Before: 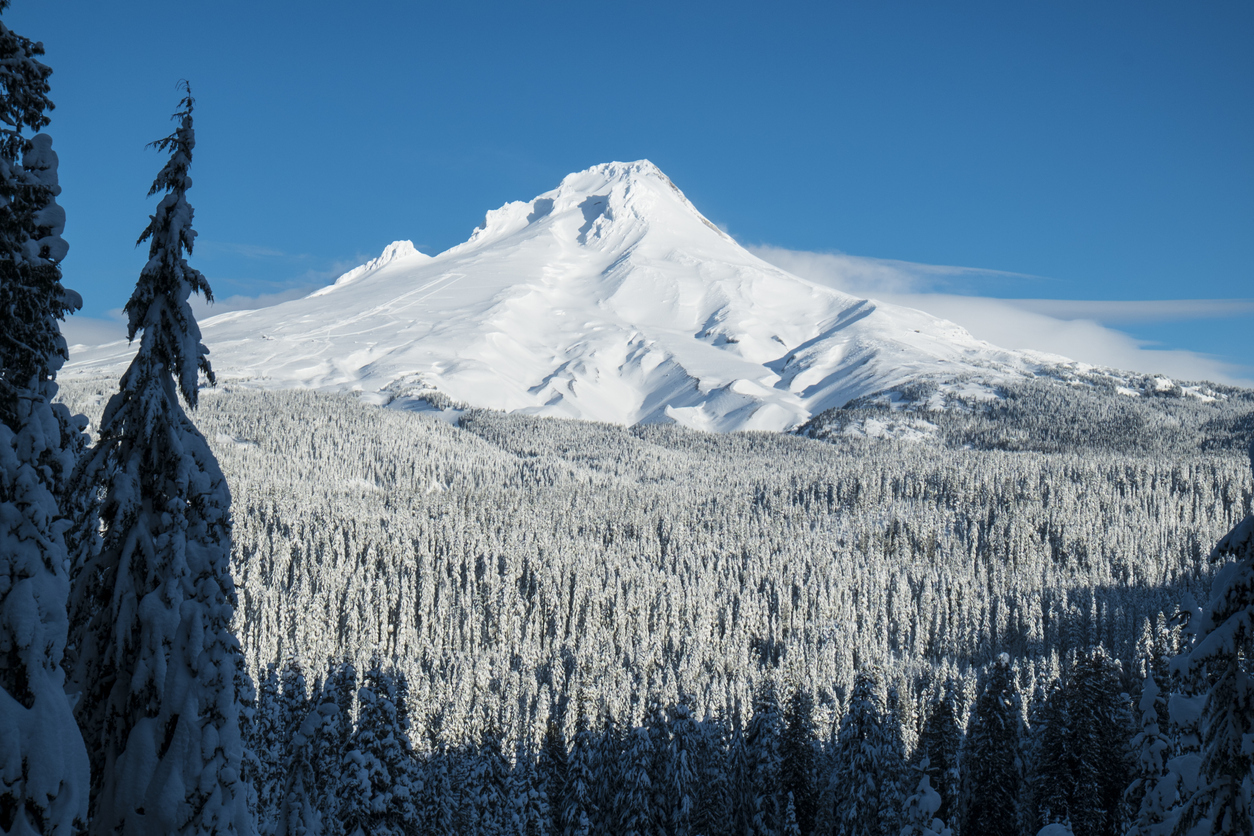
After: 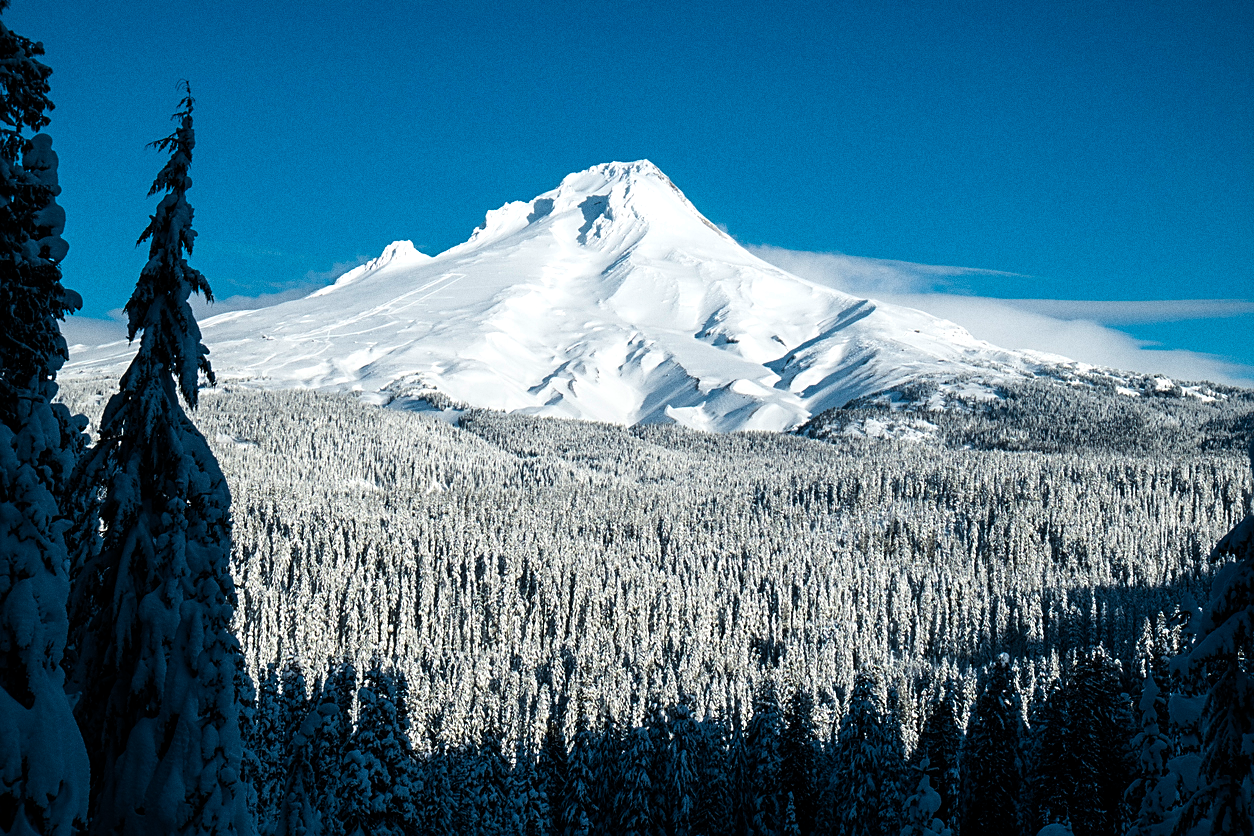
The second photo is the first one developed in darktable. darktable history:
color balance rgb: shadows lift › luminance -10%, power › luminance -9%, linear chroma grading › global chroma 10%, global vibrance 10%, contrast 15%, saturation formula JzAzBz (2021)
sharpen: on, module defaults
grain: coarseness 0.09 ISO
